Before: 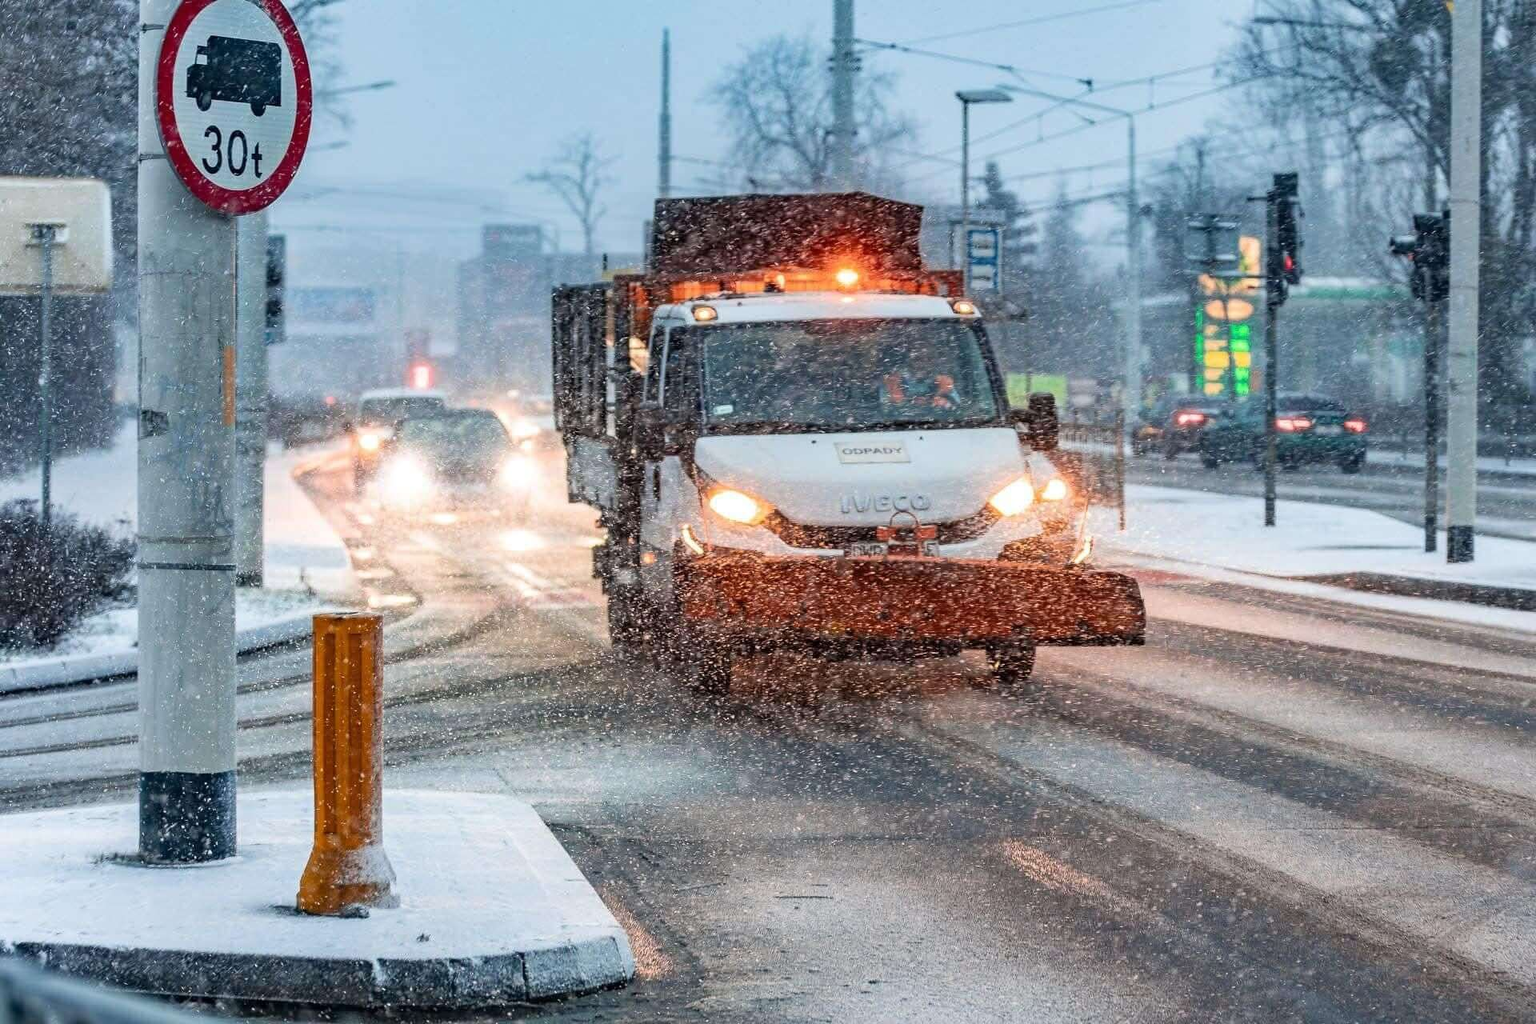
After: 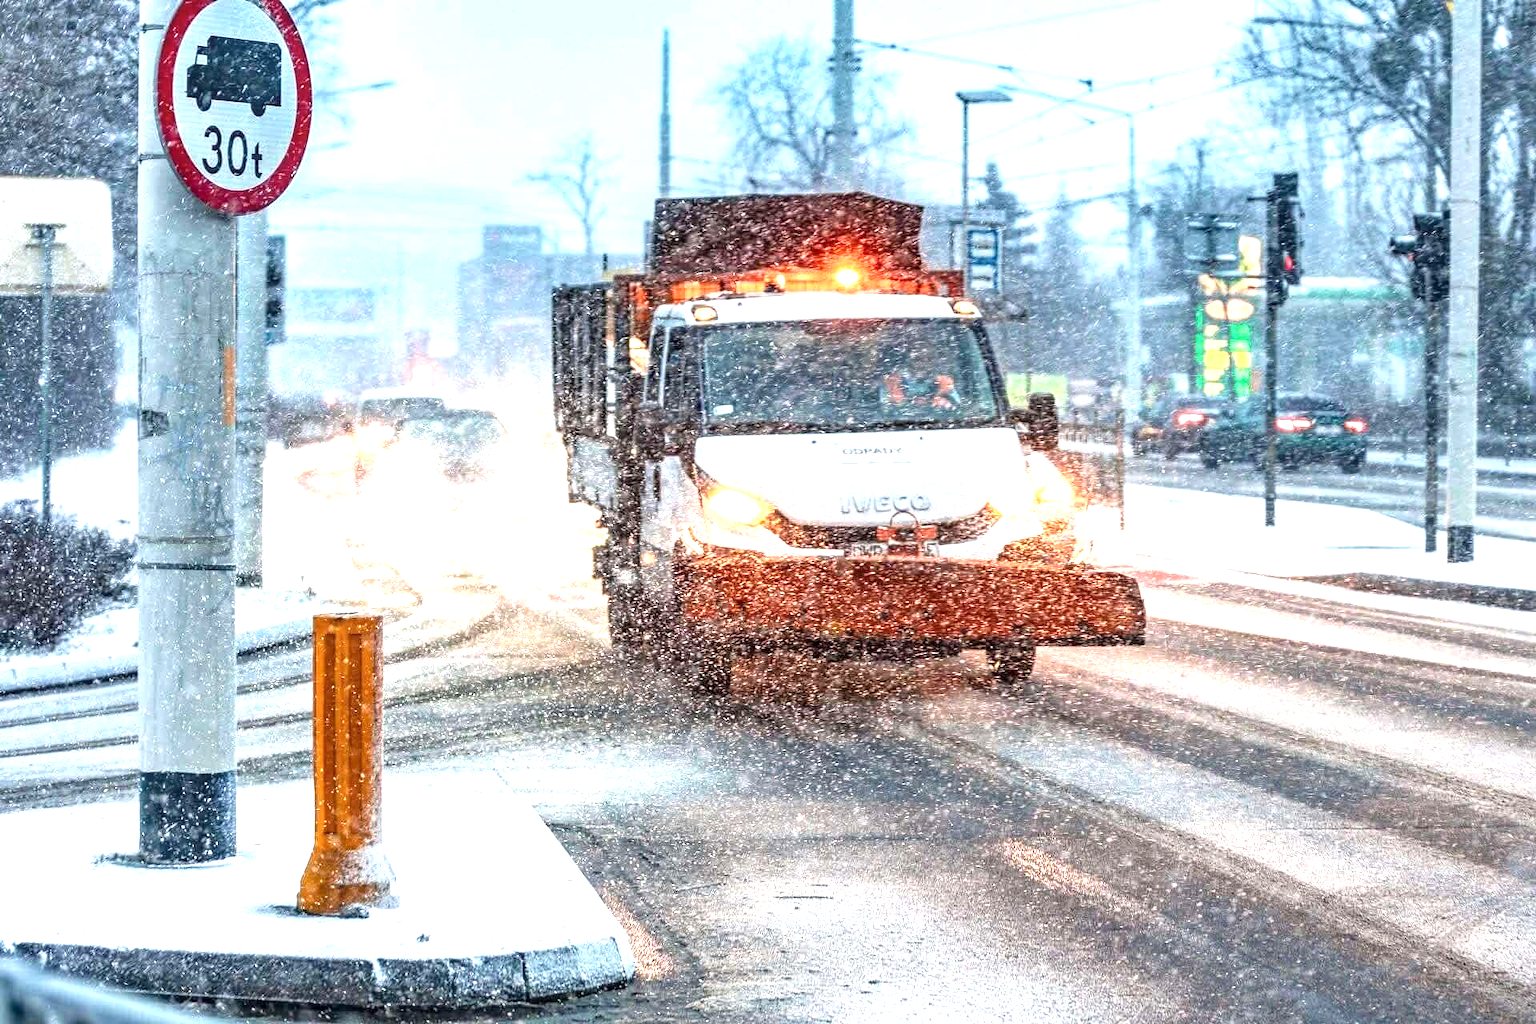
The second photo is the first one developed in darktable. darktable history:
exposure: exposure 1.161 EV, compensate exposure bias true, compensate highlight preservation false
local contrast: on, module defaults
